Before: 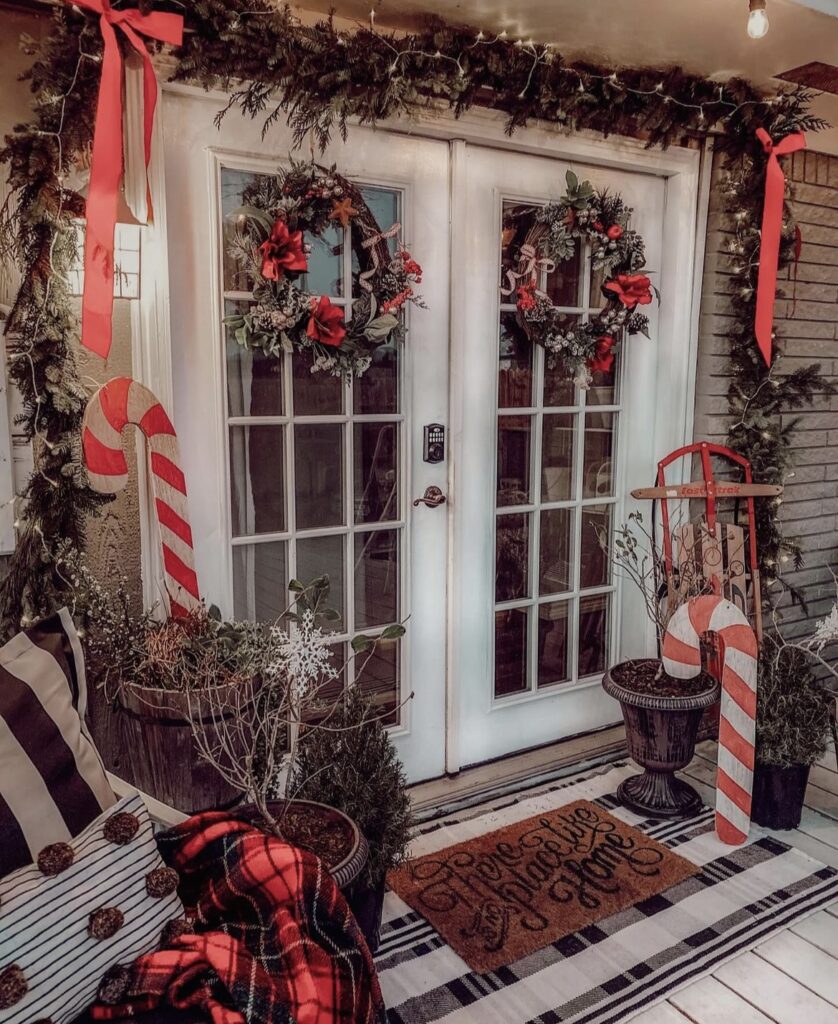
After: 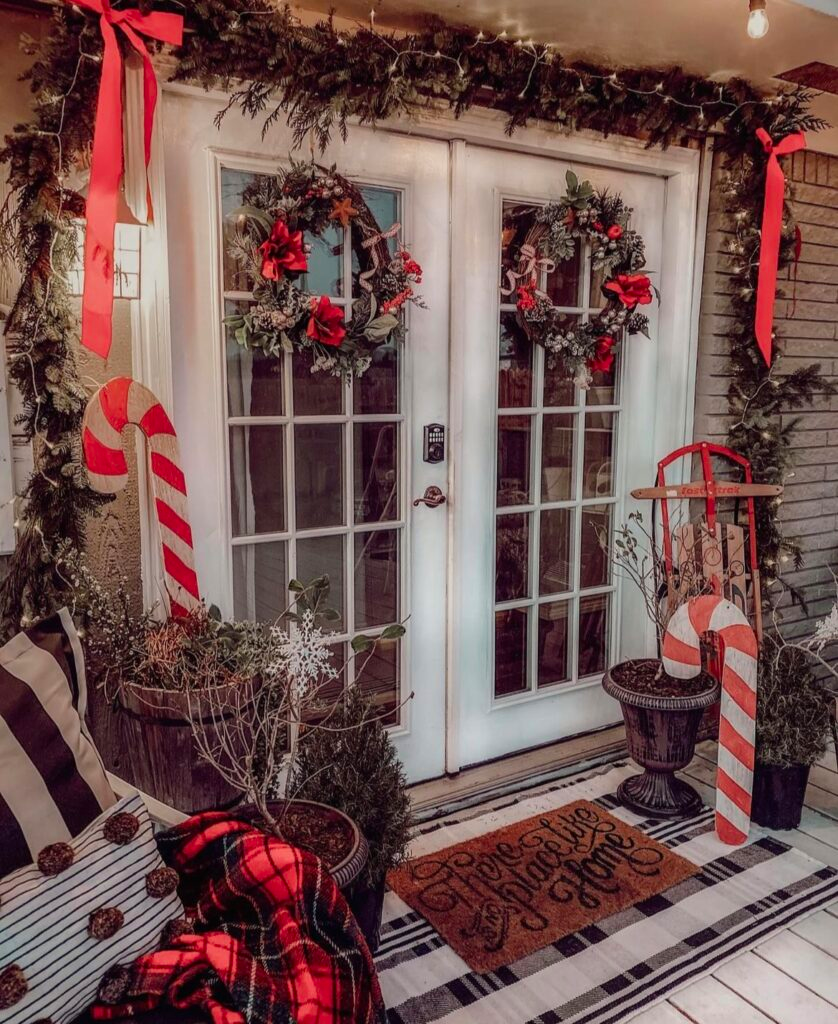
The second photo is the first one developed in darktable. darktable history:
color correction: highlights b* 0.06, saturation 1.1
